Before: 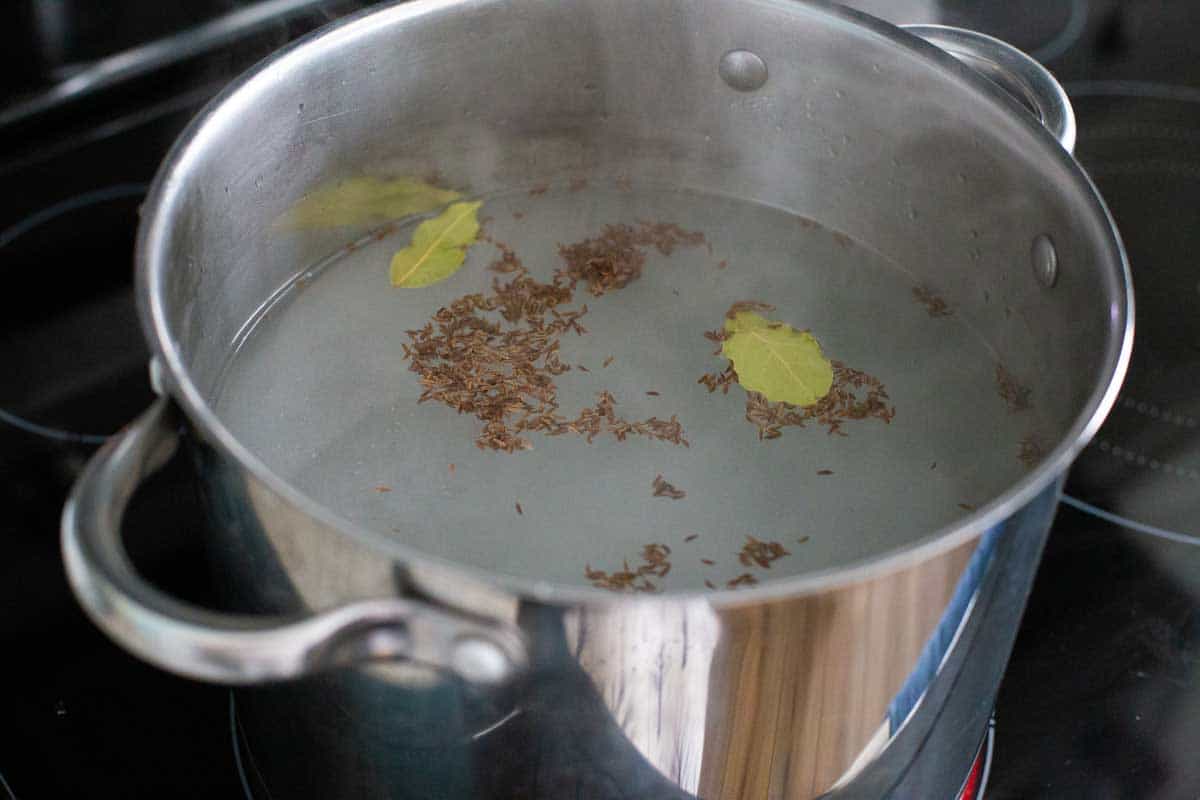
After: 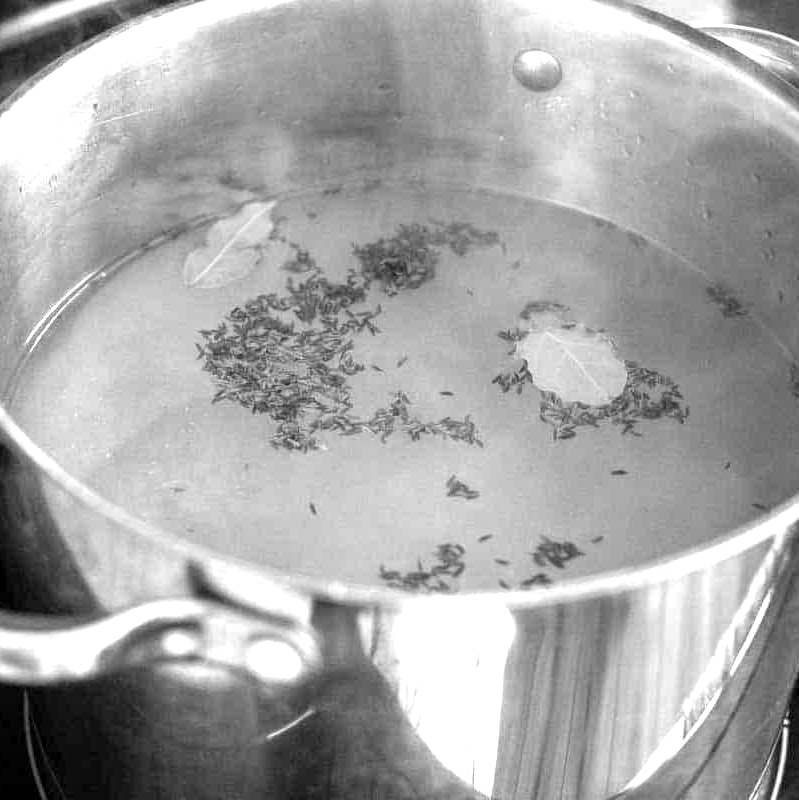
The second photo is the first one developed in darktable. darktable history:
exposure: black level correction 0.001, exposure 1.323 EV, compensate highlight preservation false
color zones: curves: ch0 [(0, 0.613) (0.01, 0.613) (0.245, 0.448) (0.498, 0.529) (0.642, 0.665) (0.879, 0.777) (0.99, 0.613)]; ch1 [(0, 0) (0.143, 0) (0.286, 0) (0.429, 0) (0.571, 0) (0.714, 0) (0.857, 0)]
local contrast: on, module defaults
crop: left 17.181%, right 16.16%
